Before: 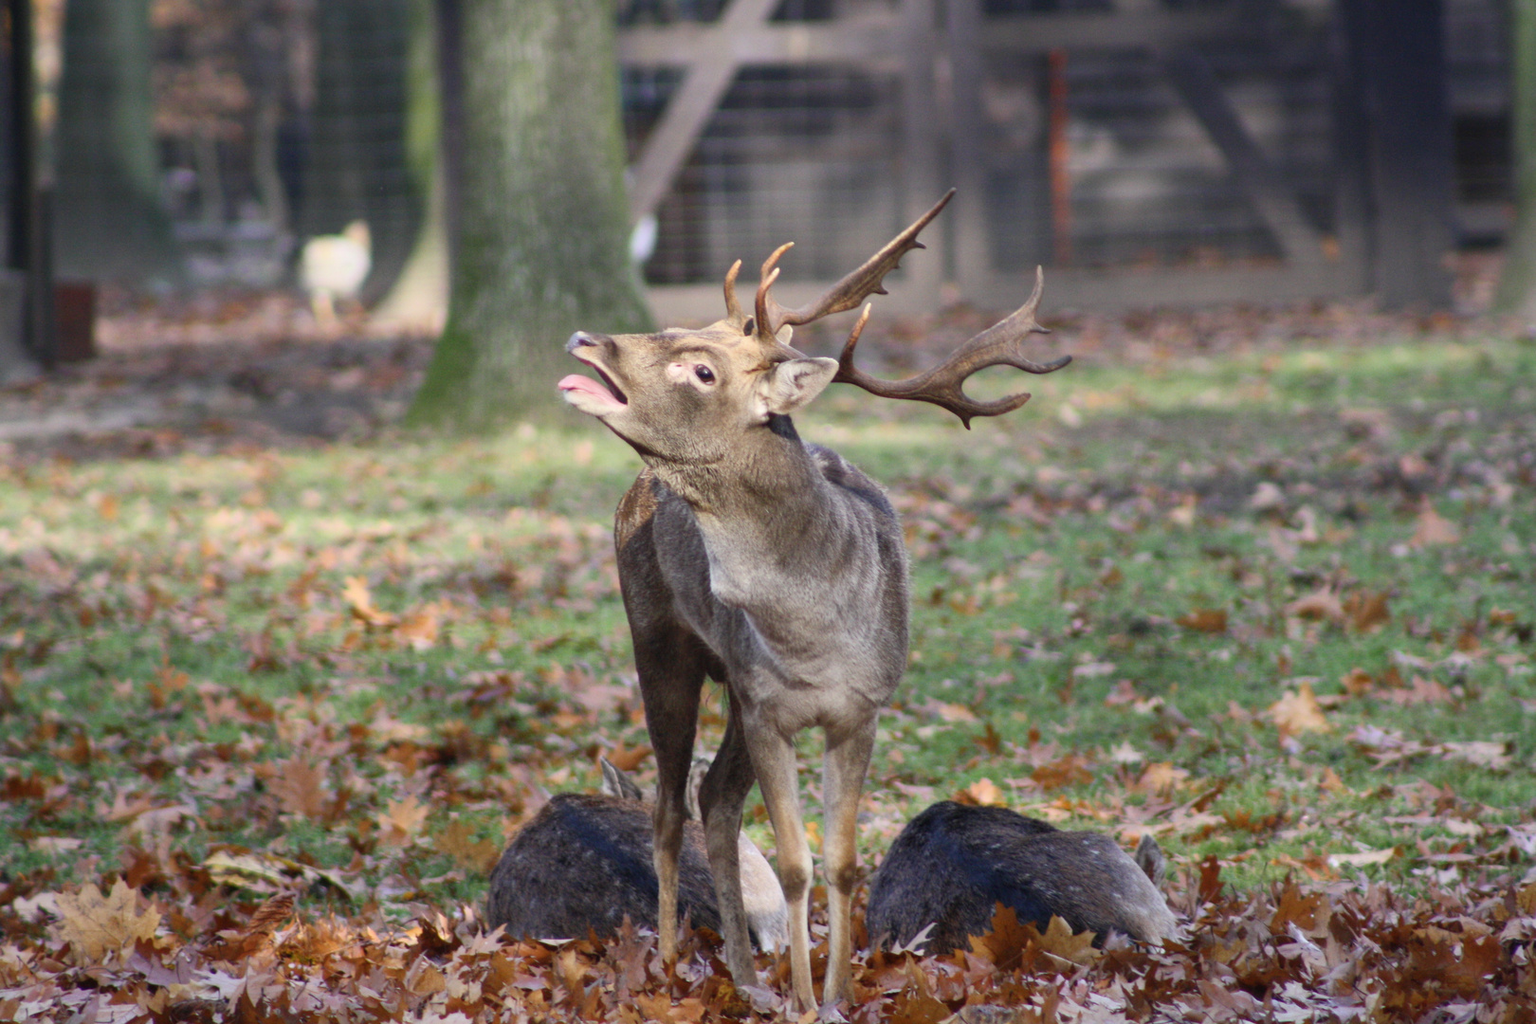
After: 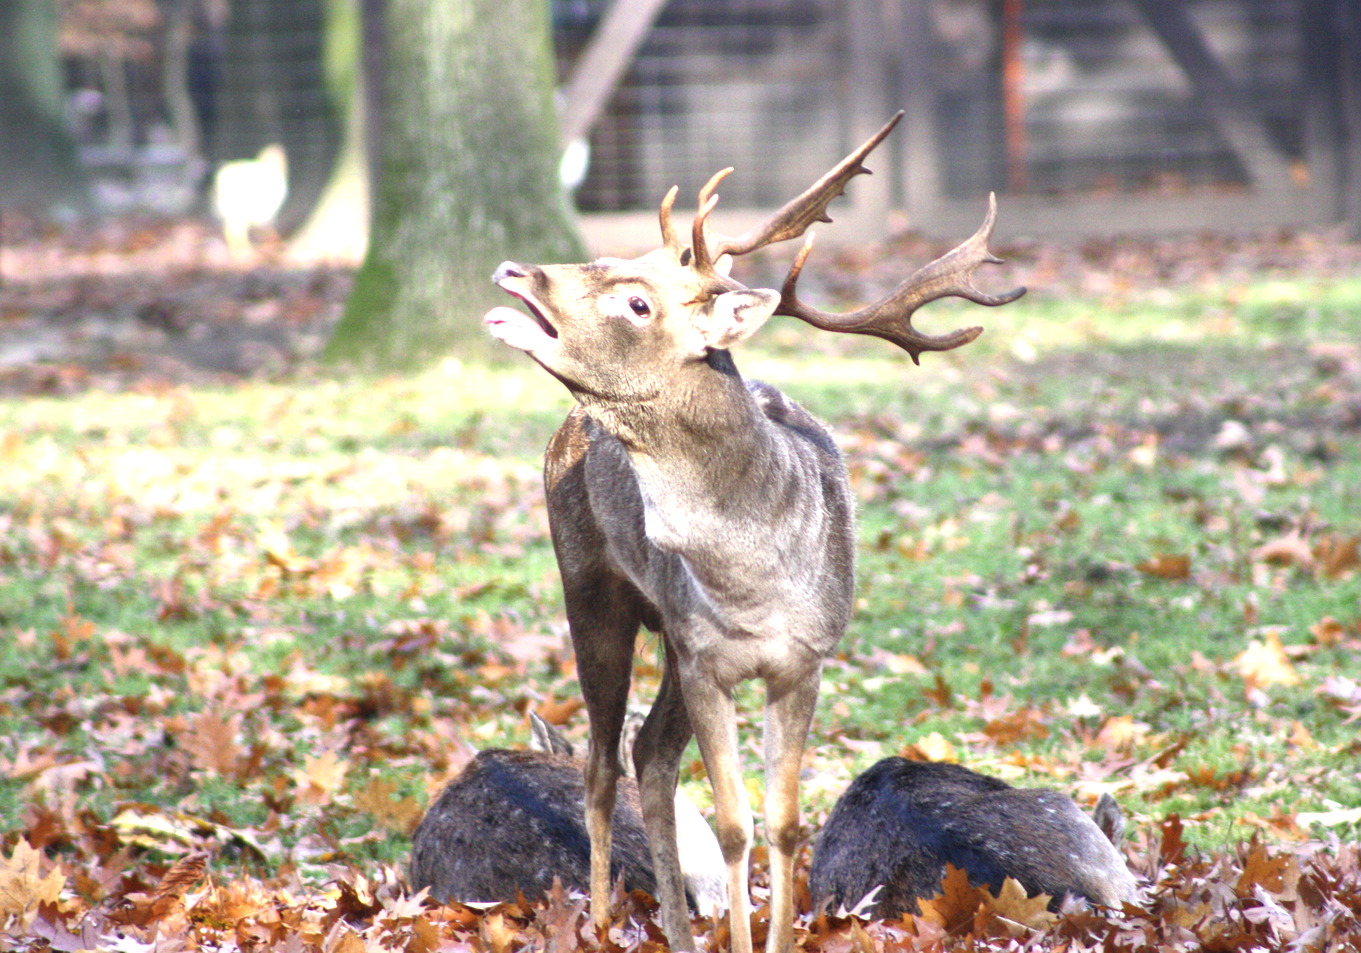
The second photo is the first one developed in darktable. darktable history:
exposure: black level correction 0, exposure 1.2 EV, compensate highlight preservation false
crop: left 6.446%, top 8.188%, right 9.538%, bottom 3.548%
local contrast: mode bilateral grid, contrast 20, coarseness 50, detail 120%, midtone range 0.2
